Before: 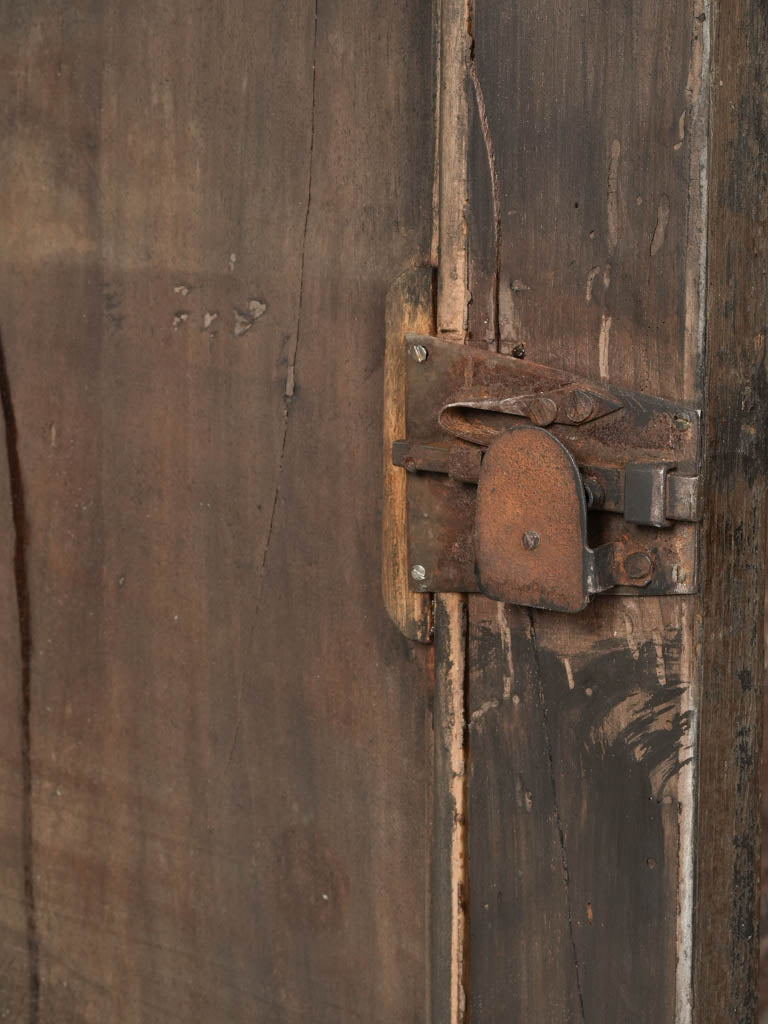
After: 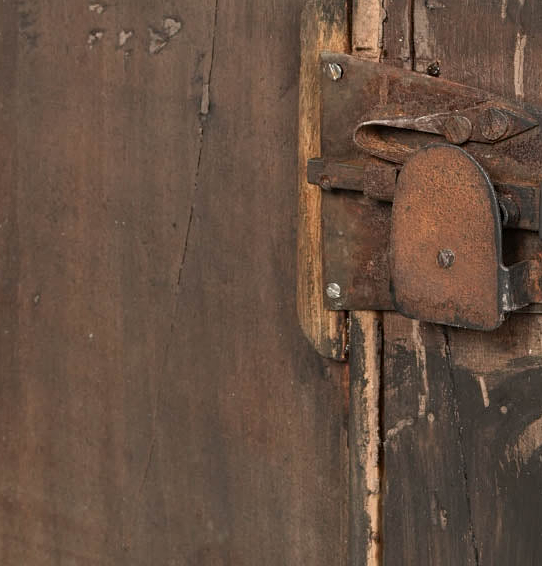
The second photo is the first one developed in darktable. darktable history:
contrast equalizer: y [[0.5, 0.5, 0.5, 0.512, 0.552, 0.62], [0.5 ×6], [0.5 ×4, 0.504, 0.553], [0 ×6], [0 ×6]]
crop: left 11.123%, top 27.61%, right 18.3%, bottom 17.034%
